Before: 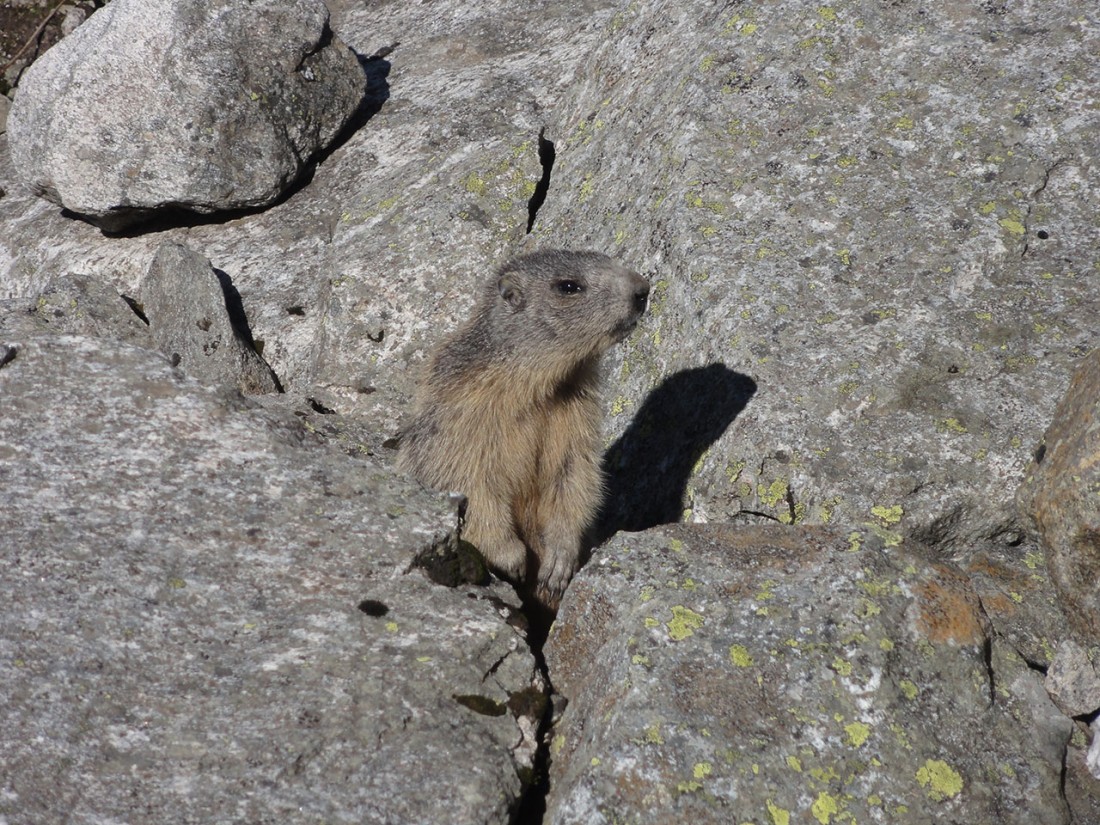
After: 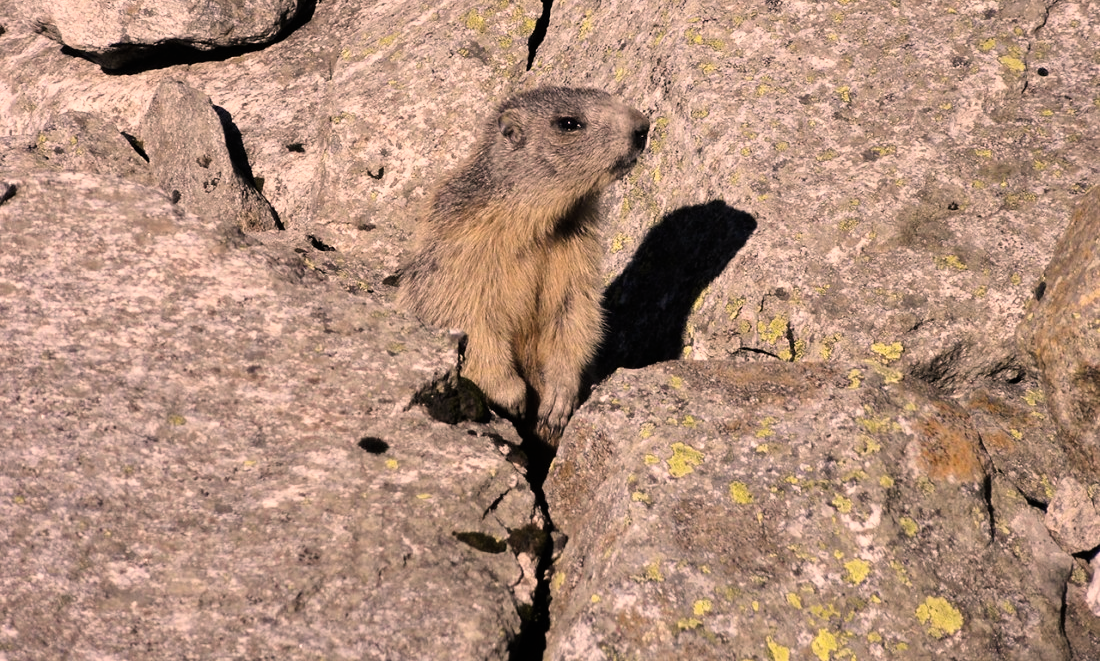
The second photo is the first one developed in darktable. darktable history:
filmic rgb: black relative exposure -8.04 EV, white relative exposure 3 EV, hardness 5.37, contrast 1.254
crop and rotate: top 19.801%
exposure: exposure 0.463 EV, compensate exposure bias true, compensate highlight preservation false
color correction: highlights a* 17.61, highlights b* 18.67
